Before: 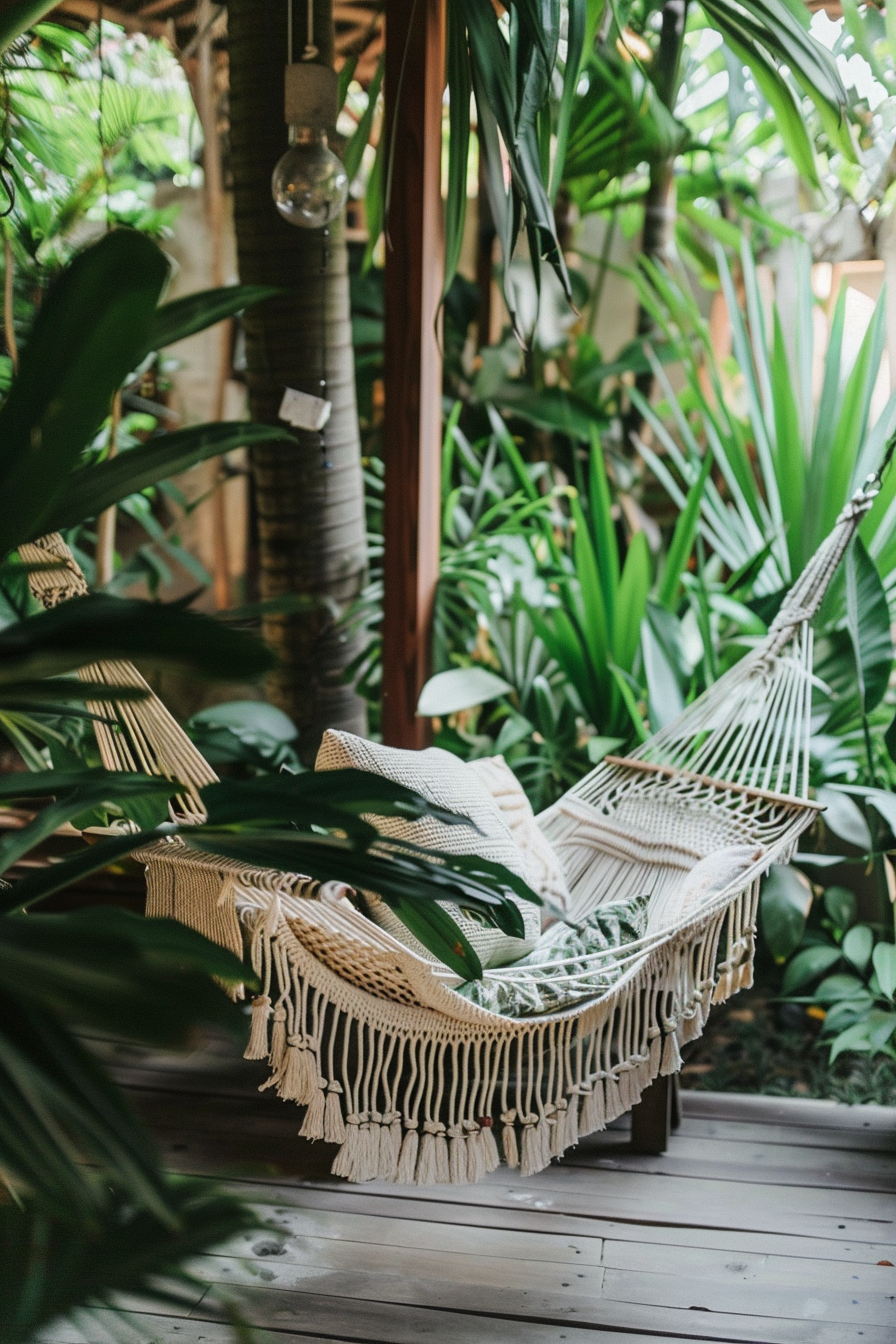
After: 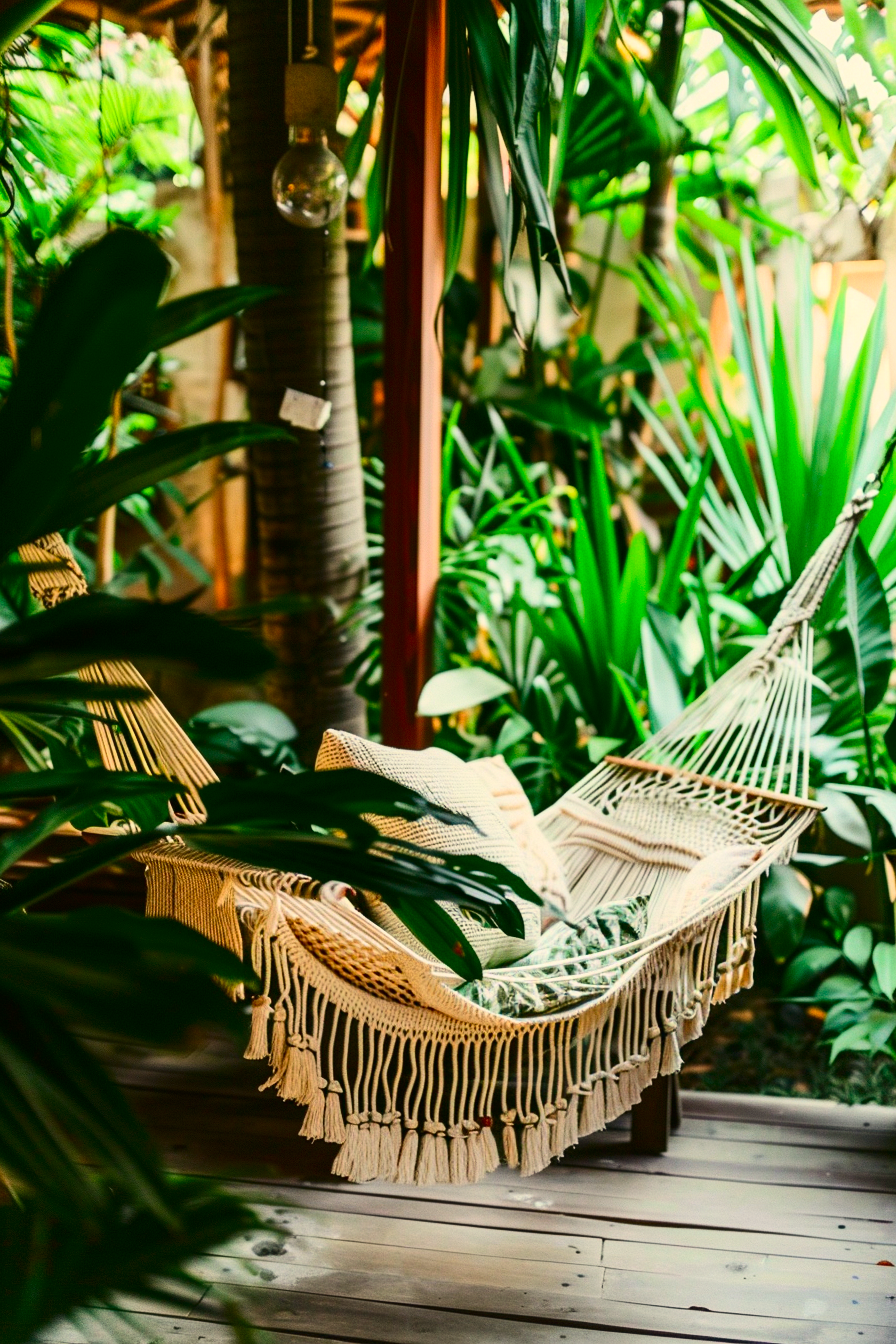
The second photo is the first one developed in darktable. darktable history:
white balance: red 1.045, blue 0.932
contrast brightness saturation: contrast 0.26, brightness 0.02, saturation 0.87
